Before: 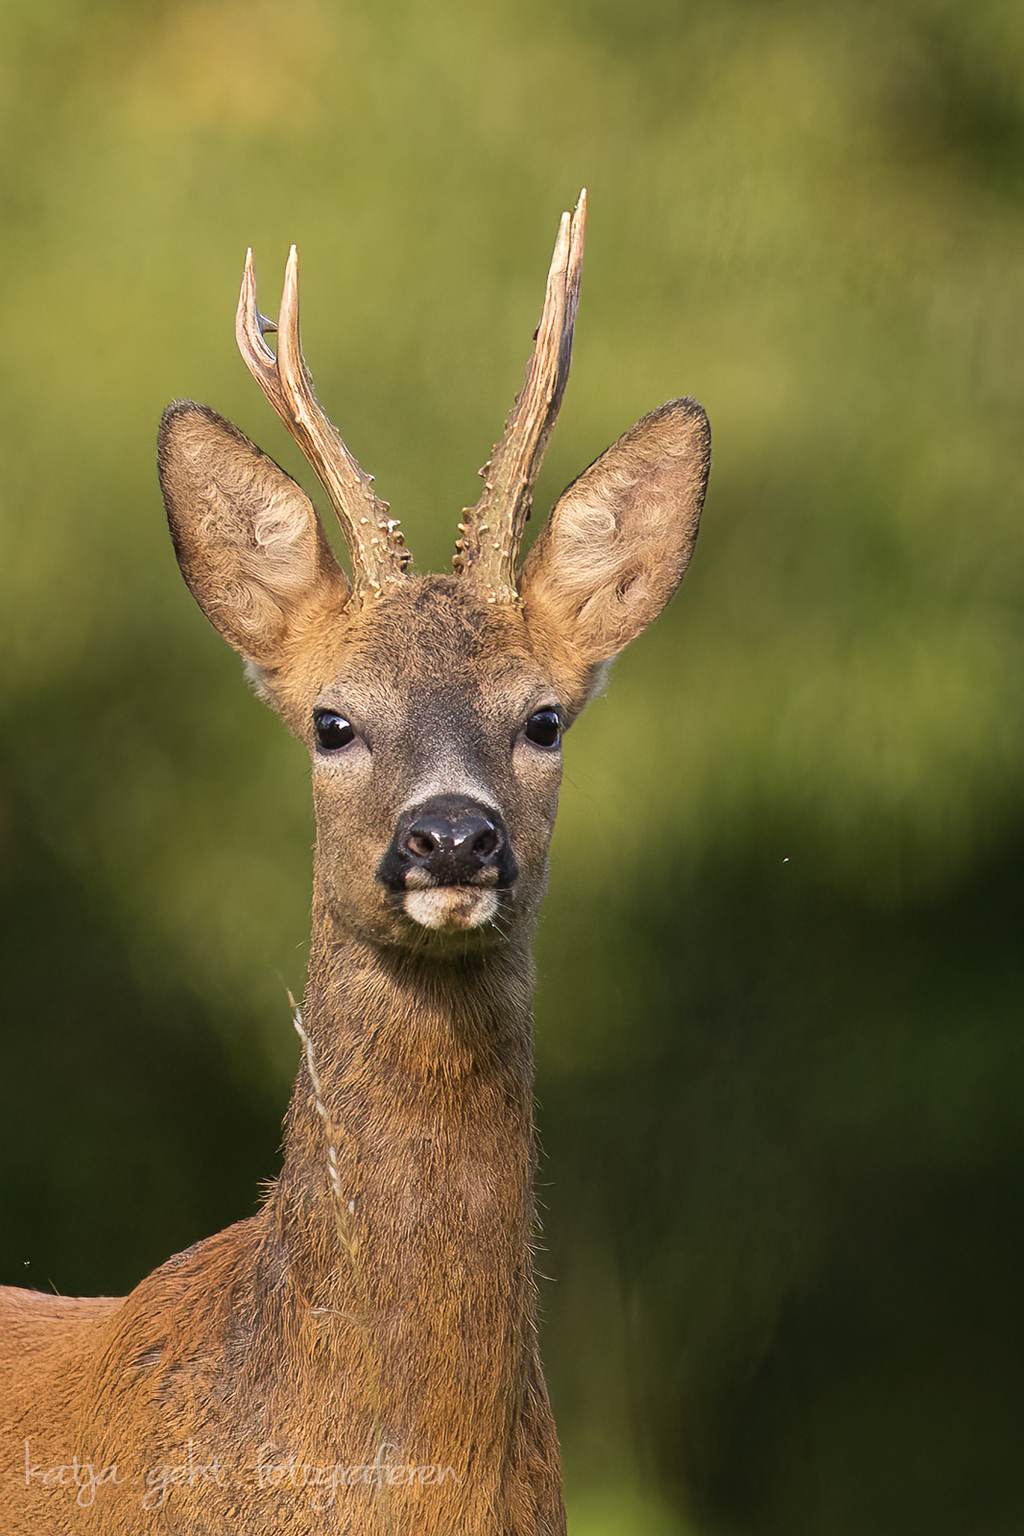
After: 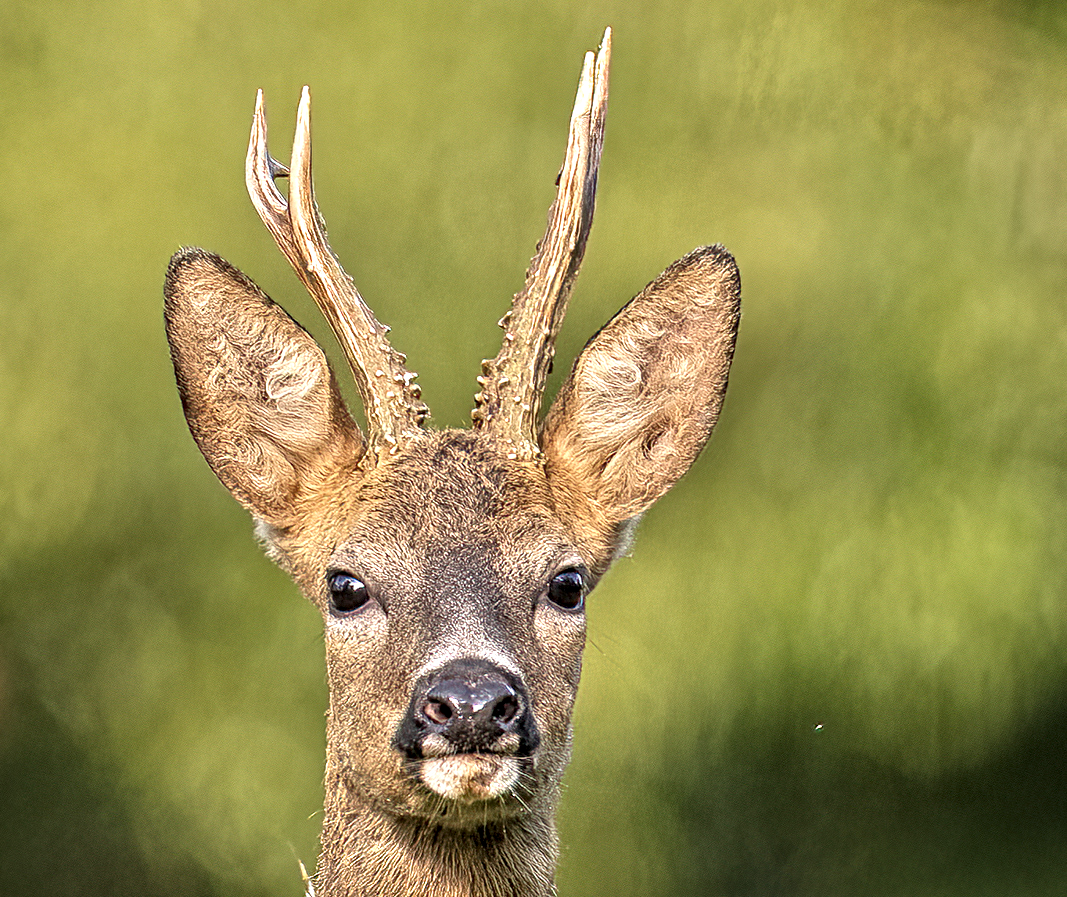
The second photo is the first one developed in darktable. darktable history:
tone equalizer: -7 EV 0.15 EV, -6 EV 0.6 EV, -5 EV 1.15 EV, -4 EV 1.33 EV, -3 EV 1.15 EV, -2 EV 0.6 EV, -1 EV 0.15 EV, mask exposure compensation -0.5 EV
contrast equalizer: octaves 7, y [[0.5, 0.542, 0.583, 0.625, 0.667, 0.708], [0.5 ×6], [0.5 ×6], [0 ×6], [0 ×6]]
crop and rotate: top 10.605%, bottom 33.274%
local contrast: on, module defaults
